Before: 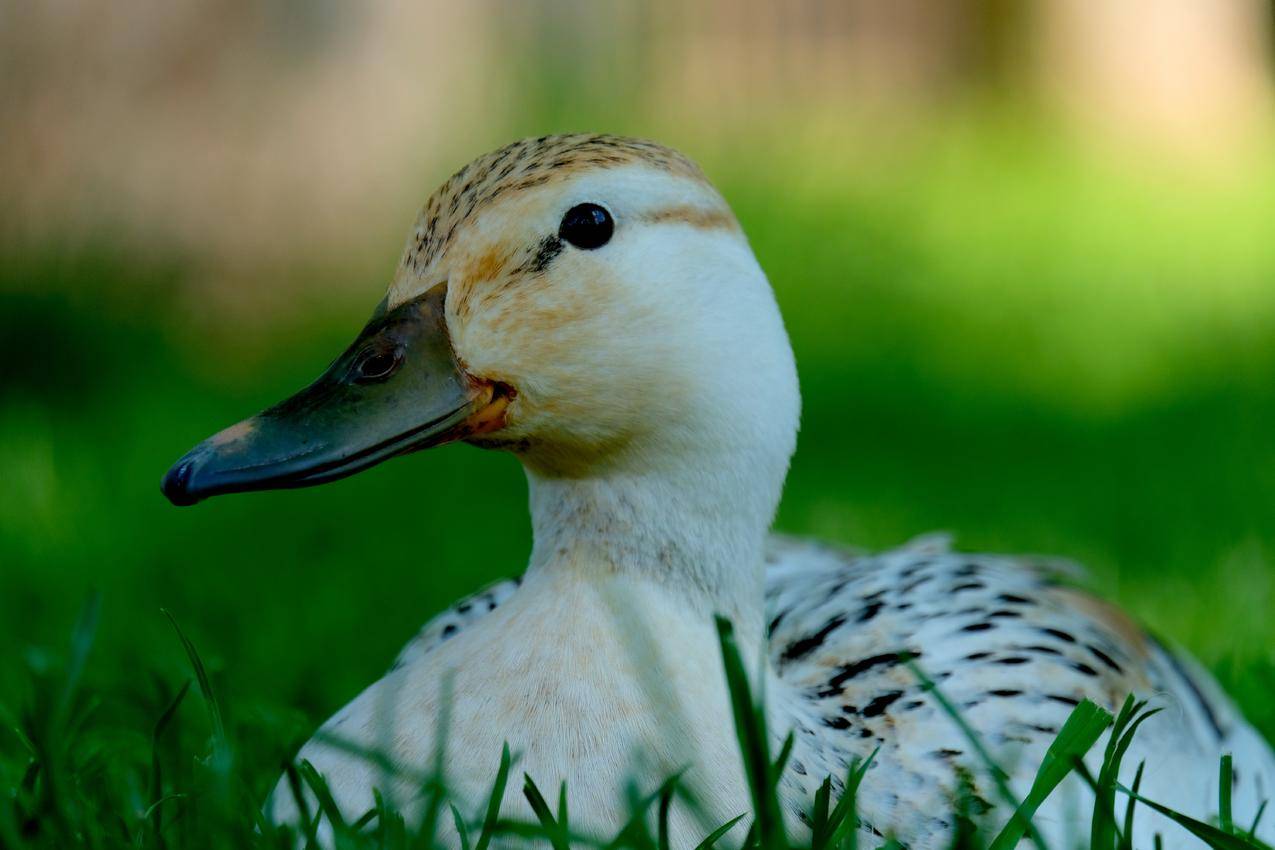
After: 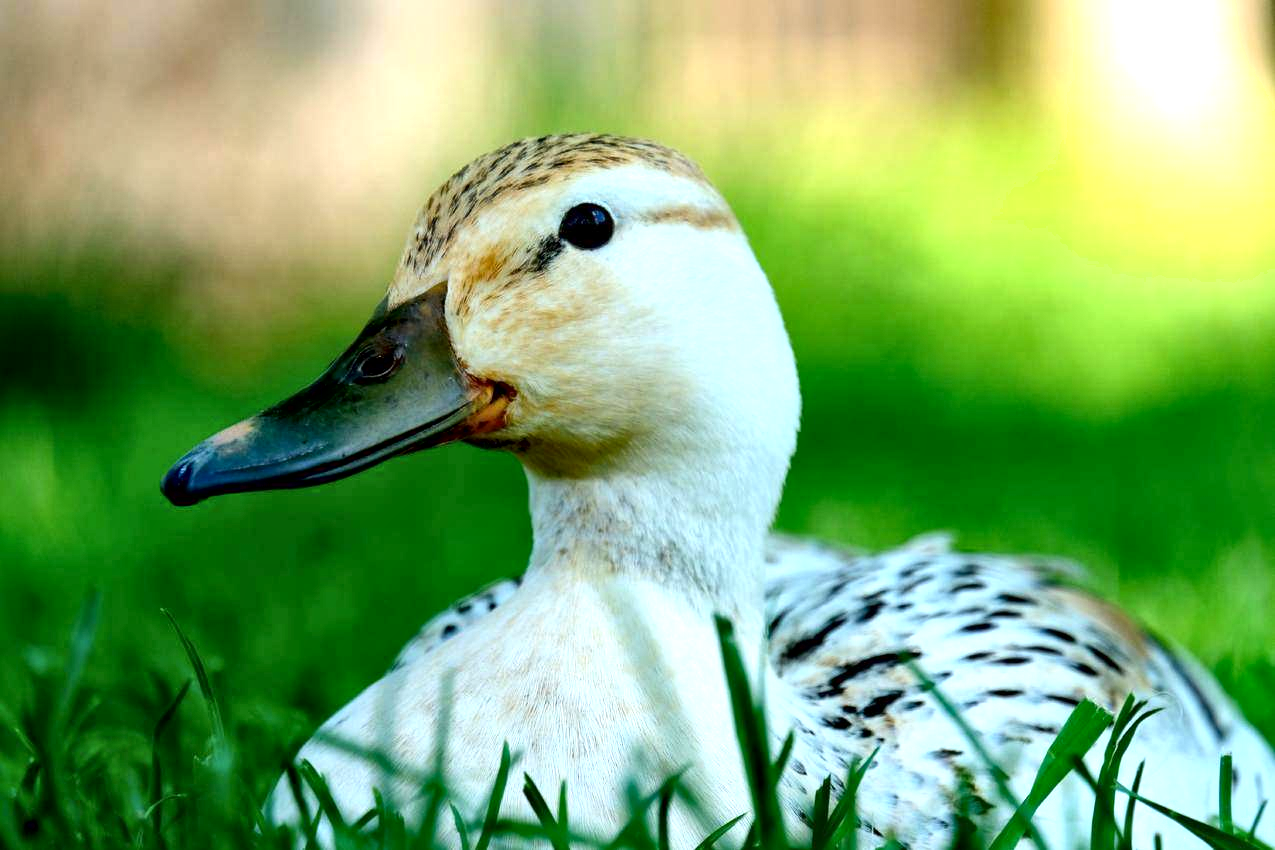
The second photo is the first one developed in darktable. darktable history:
shadows and highlights: shadows -30, highlights 30
local contrast: mode bilateral grid, contrast 25, coarseness 47, detail 151%, midtone range 0.2
exposure: black level correction 0, exposure 1.1 EV, compensate exposure bias true, compensate highlight preservation false
